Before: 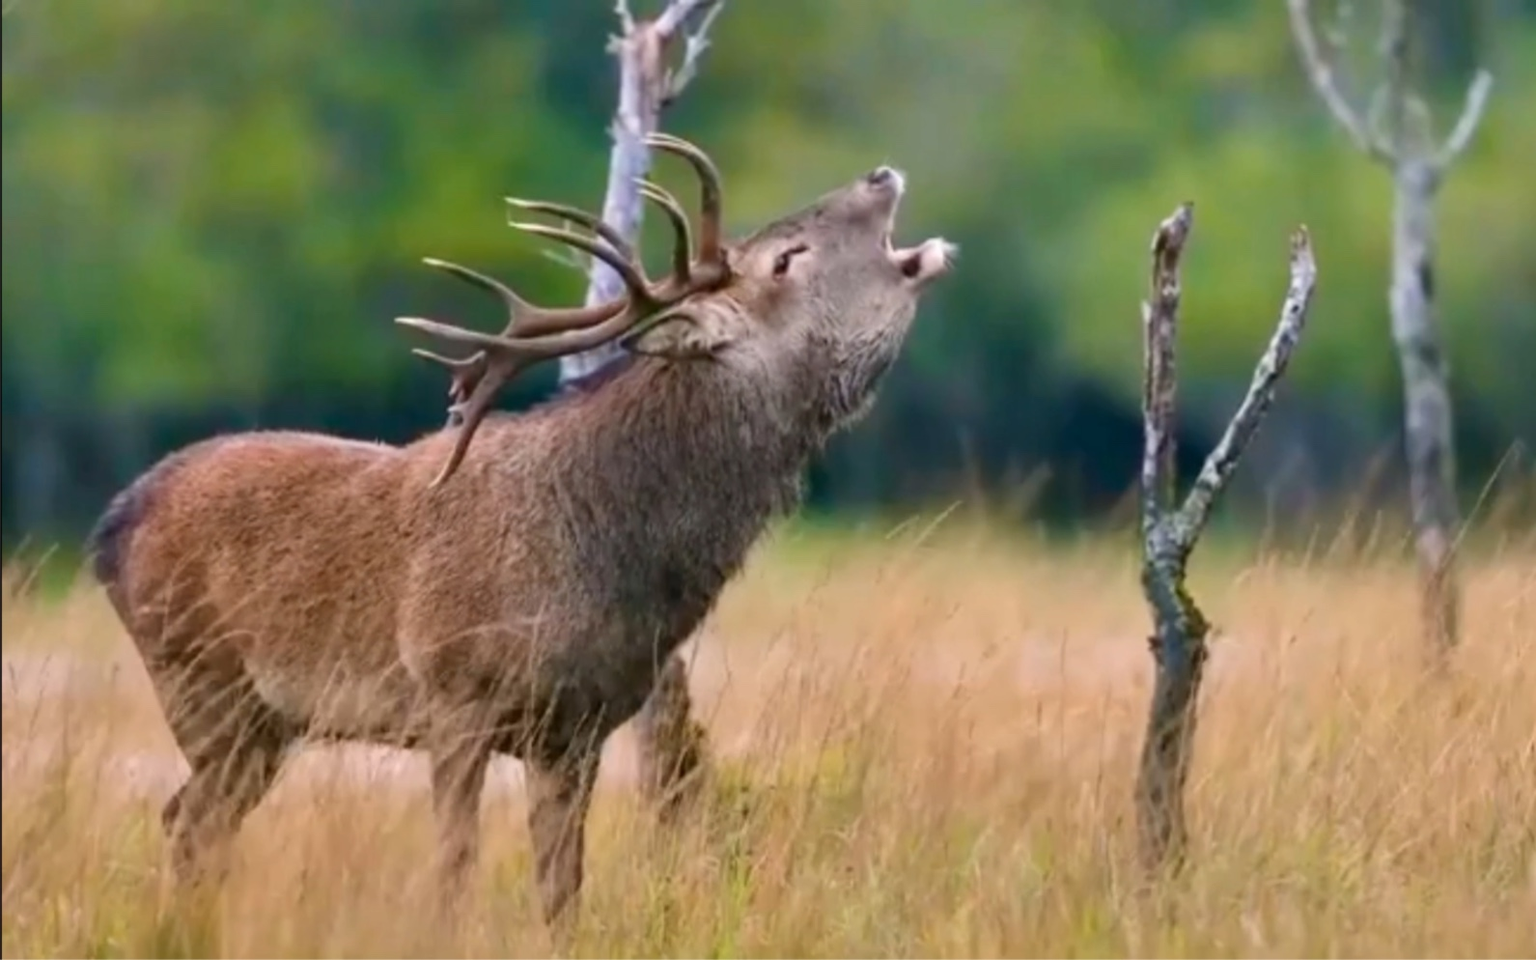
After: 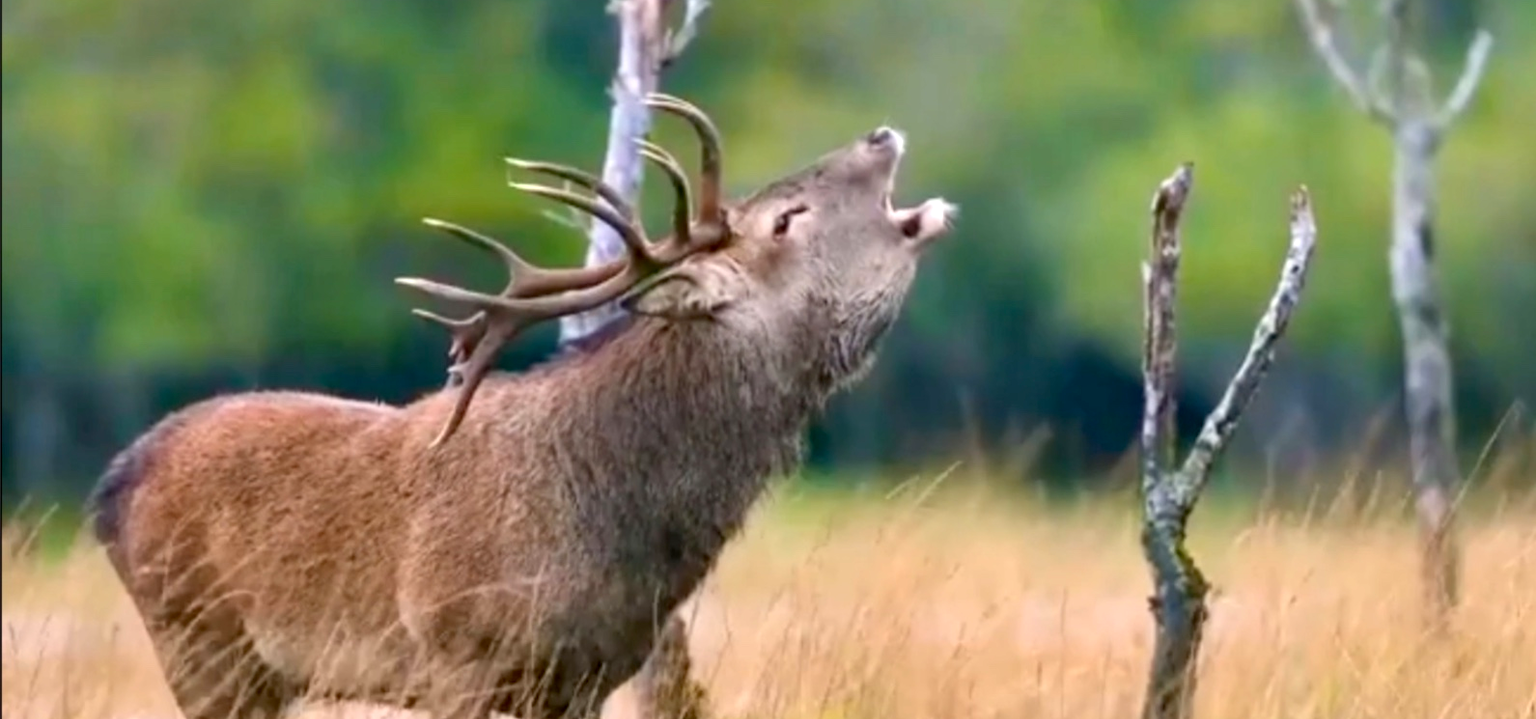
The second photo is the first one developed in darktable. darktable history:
crop: top 4.166%, bottom 20.878%
exposure: black level correction 0.004, exposure 0.41 EV, compensate exposure bias true, compensate highlight preservation false
